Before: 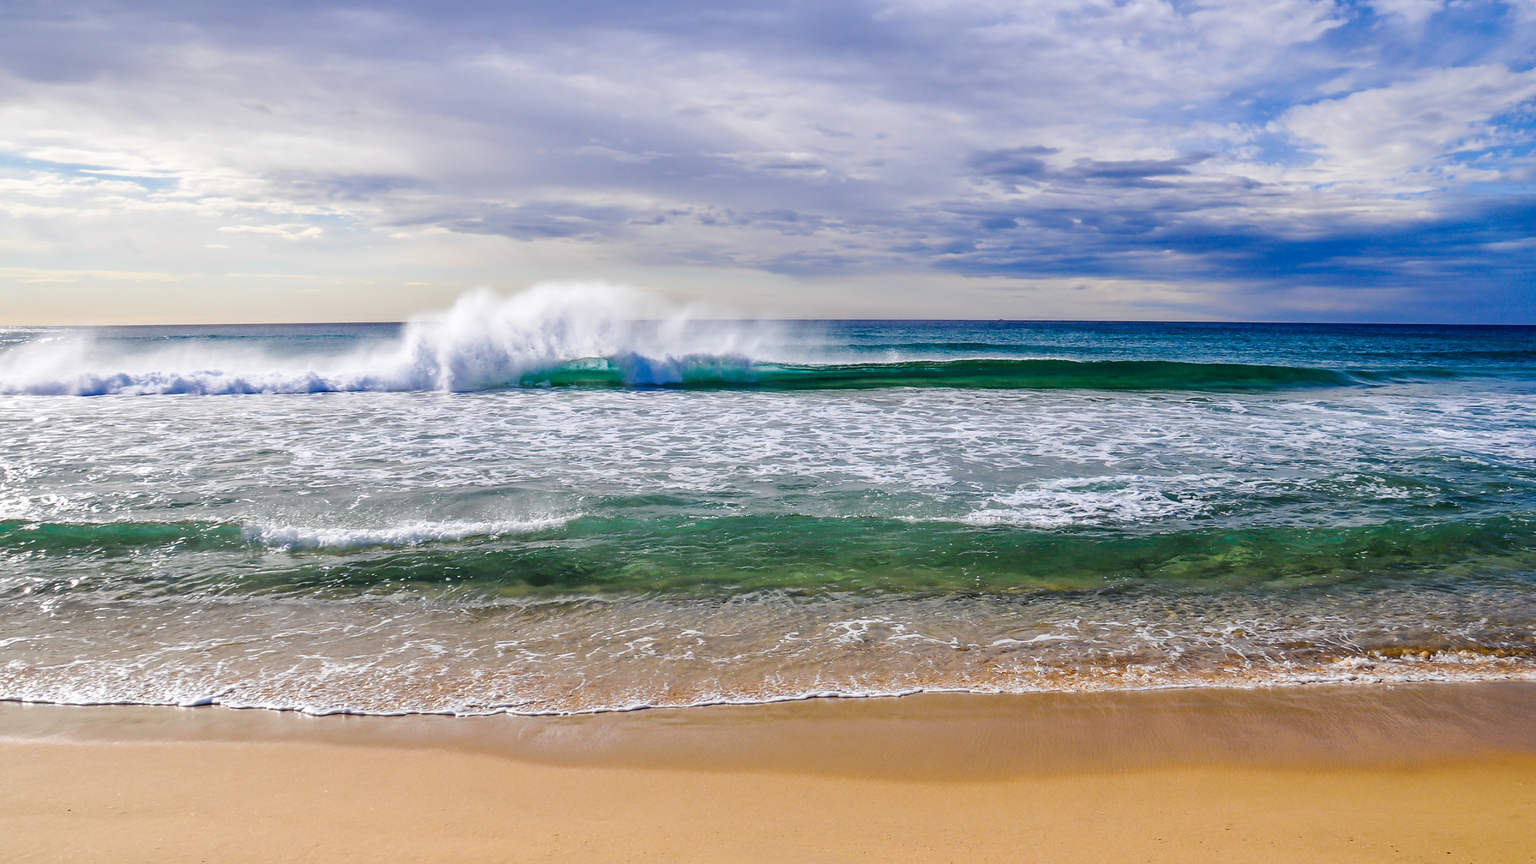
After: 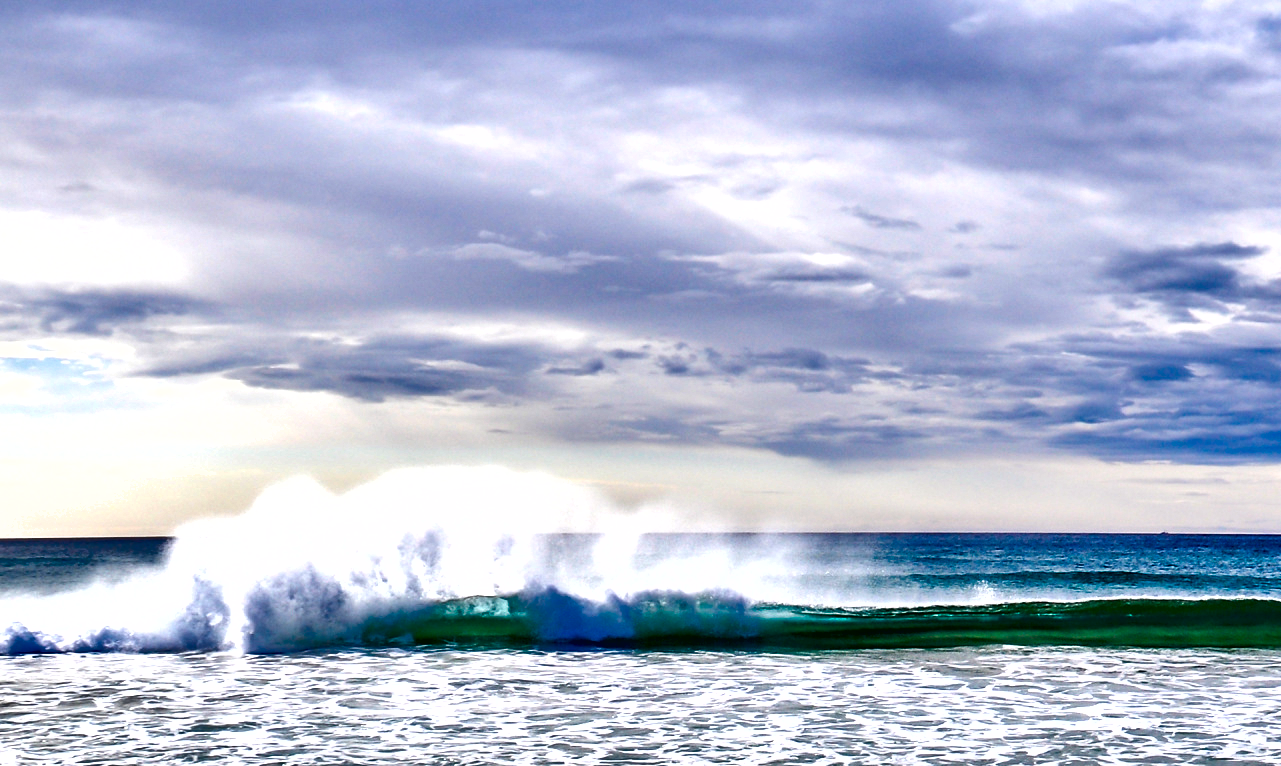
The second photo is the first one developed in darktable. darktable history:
exposure: exposure 0.602 EV, compensate highlight preservation false
crop: left 19.711%, right 30.217%, bottom 46.78%
contrast equalizer: y [[0.6 ×6], [0.55 ×6], [0 ×6], [0 ×6], [0 ×6]]
shadows and highlights: shadows 43.54, white point adjustment -1.34, soften with gaussian
